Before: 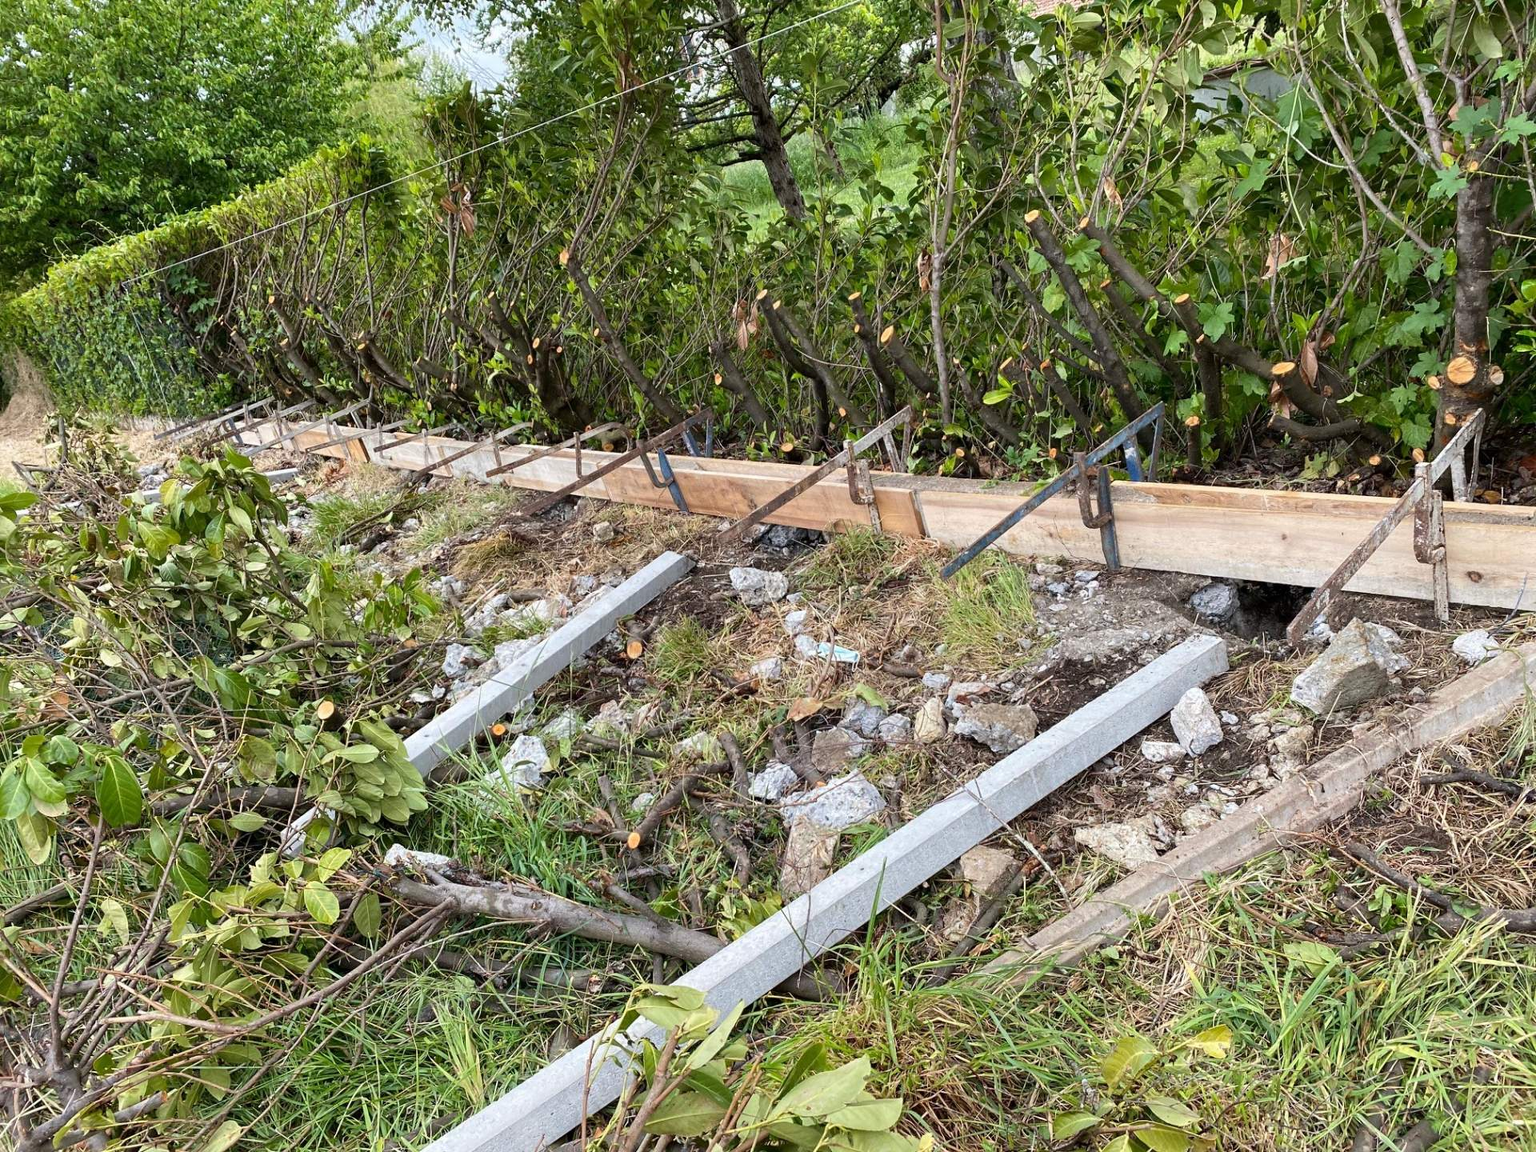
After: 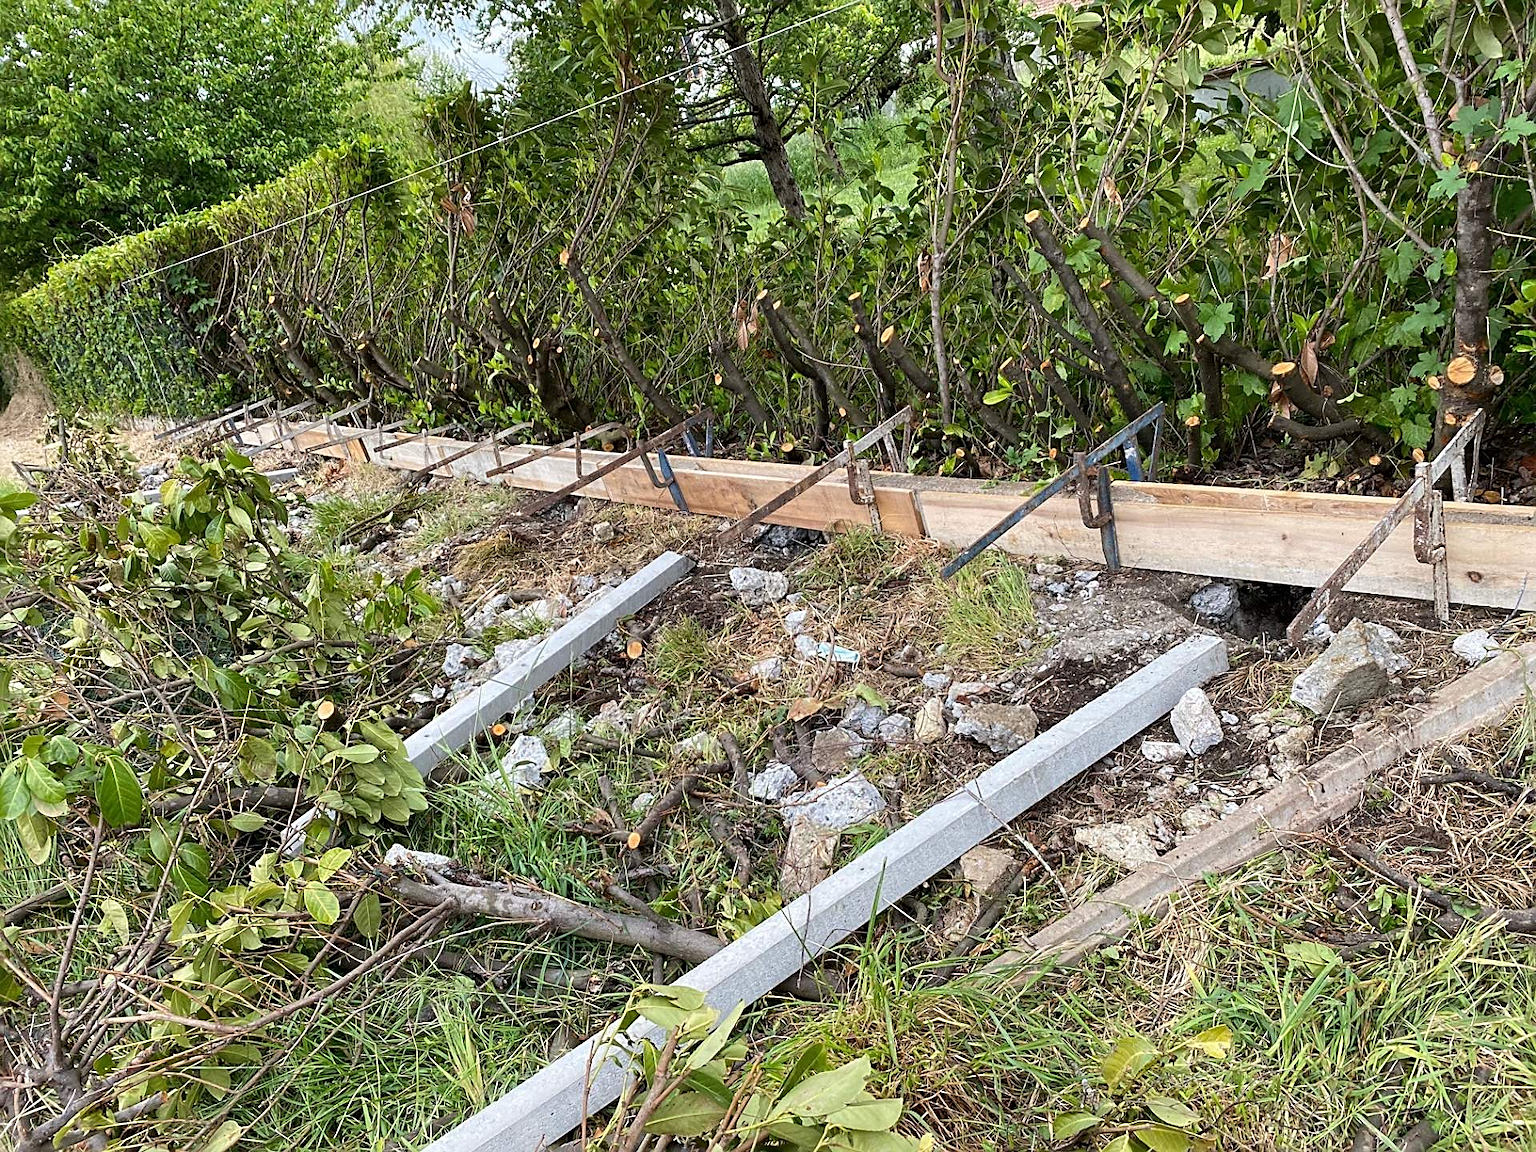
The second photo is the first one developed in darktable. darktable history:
sharpen: amount 0.59
